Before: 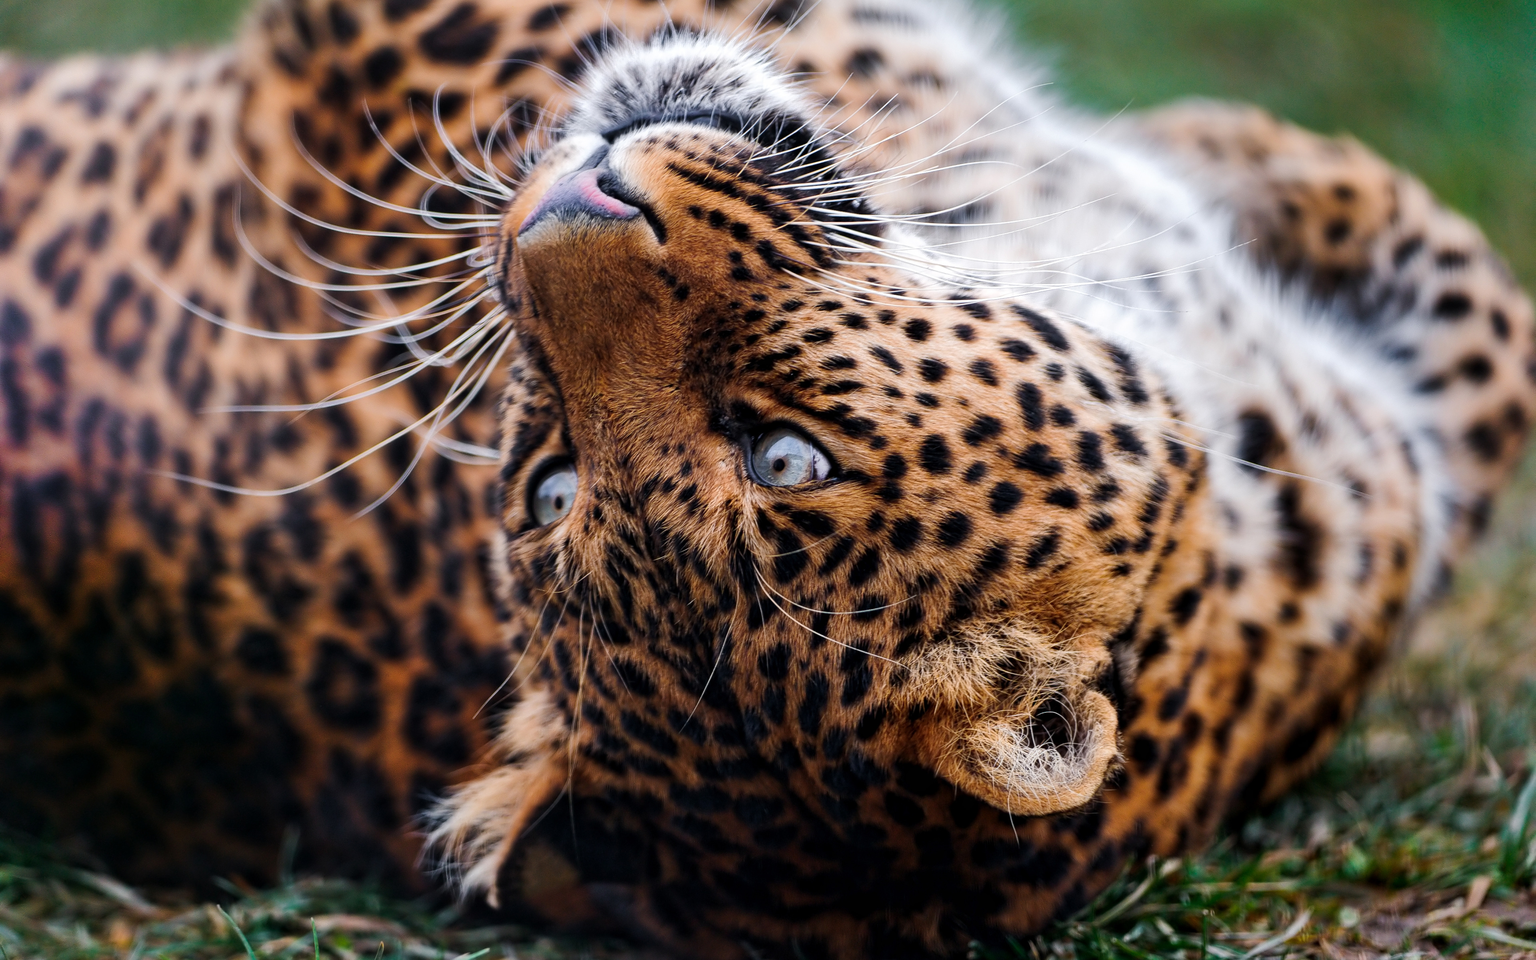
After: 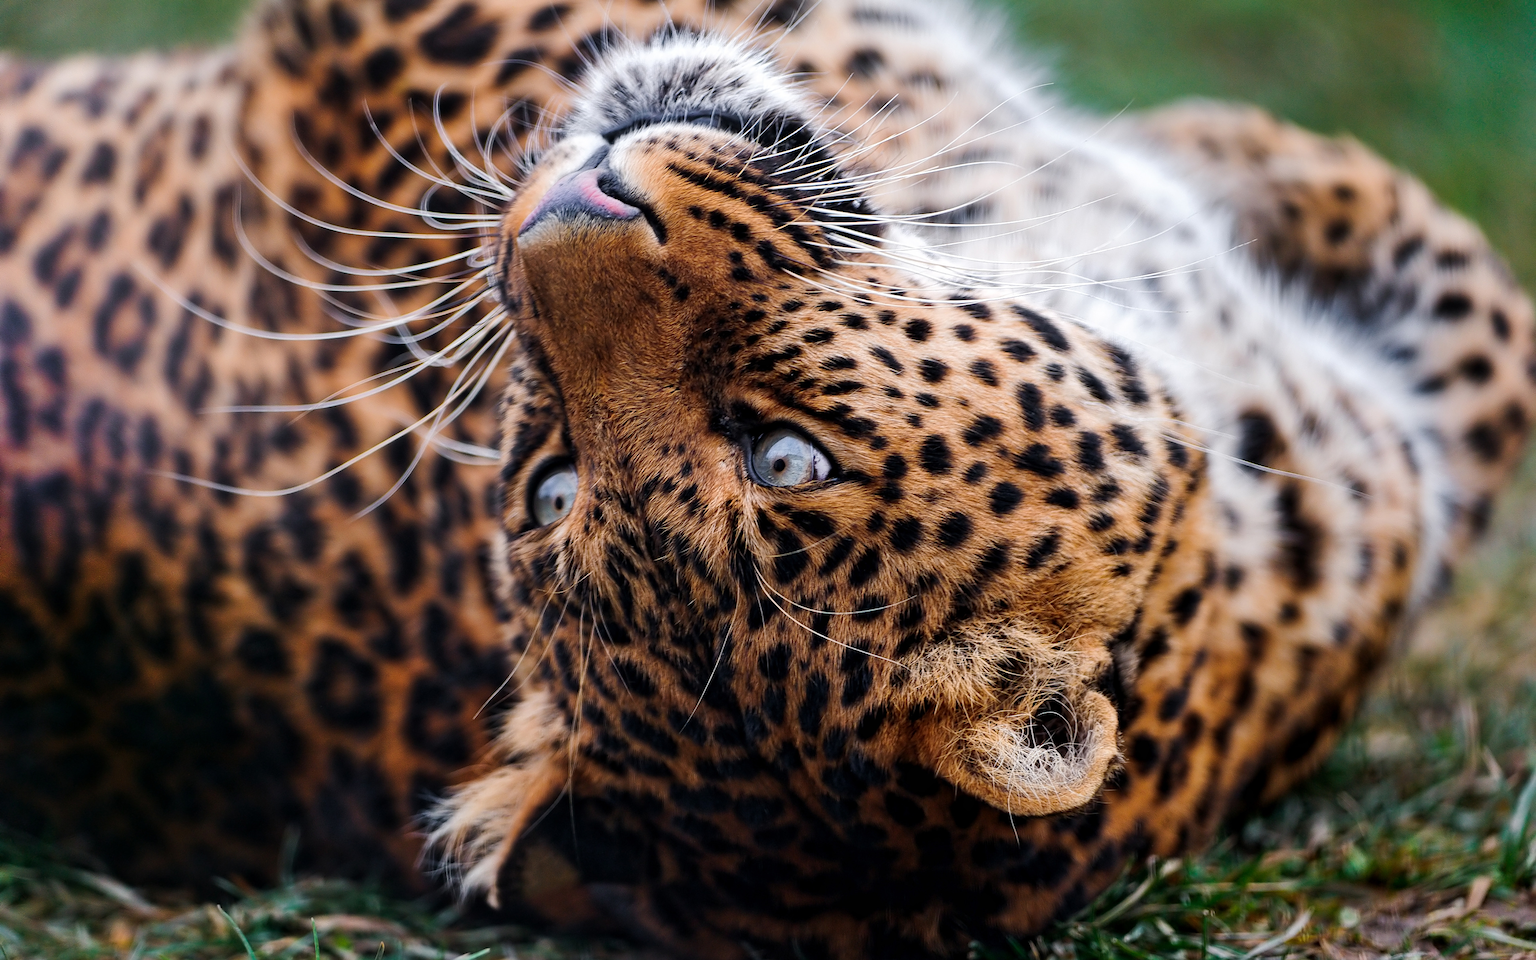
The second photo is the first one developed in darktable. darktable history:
exposure: compensate highlight preservation false
sharpen: amount 0.207
